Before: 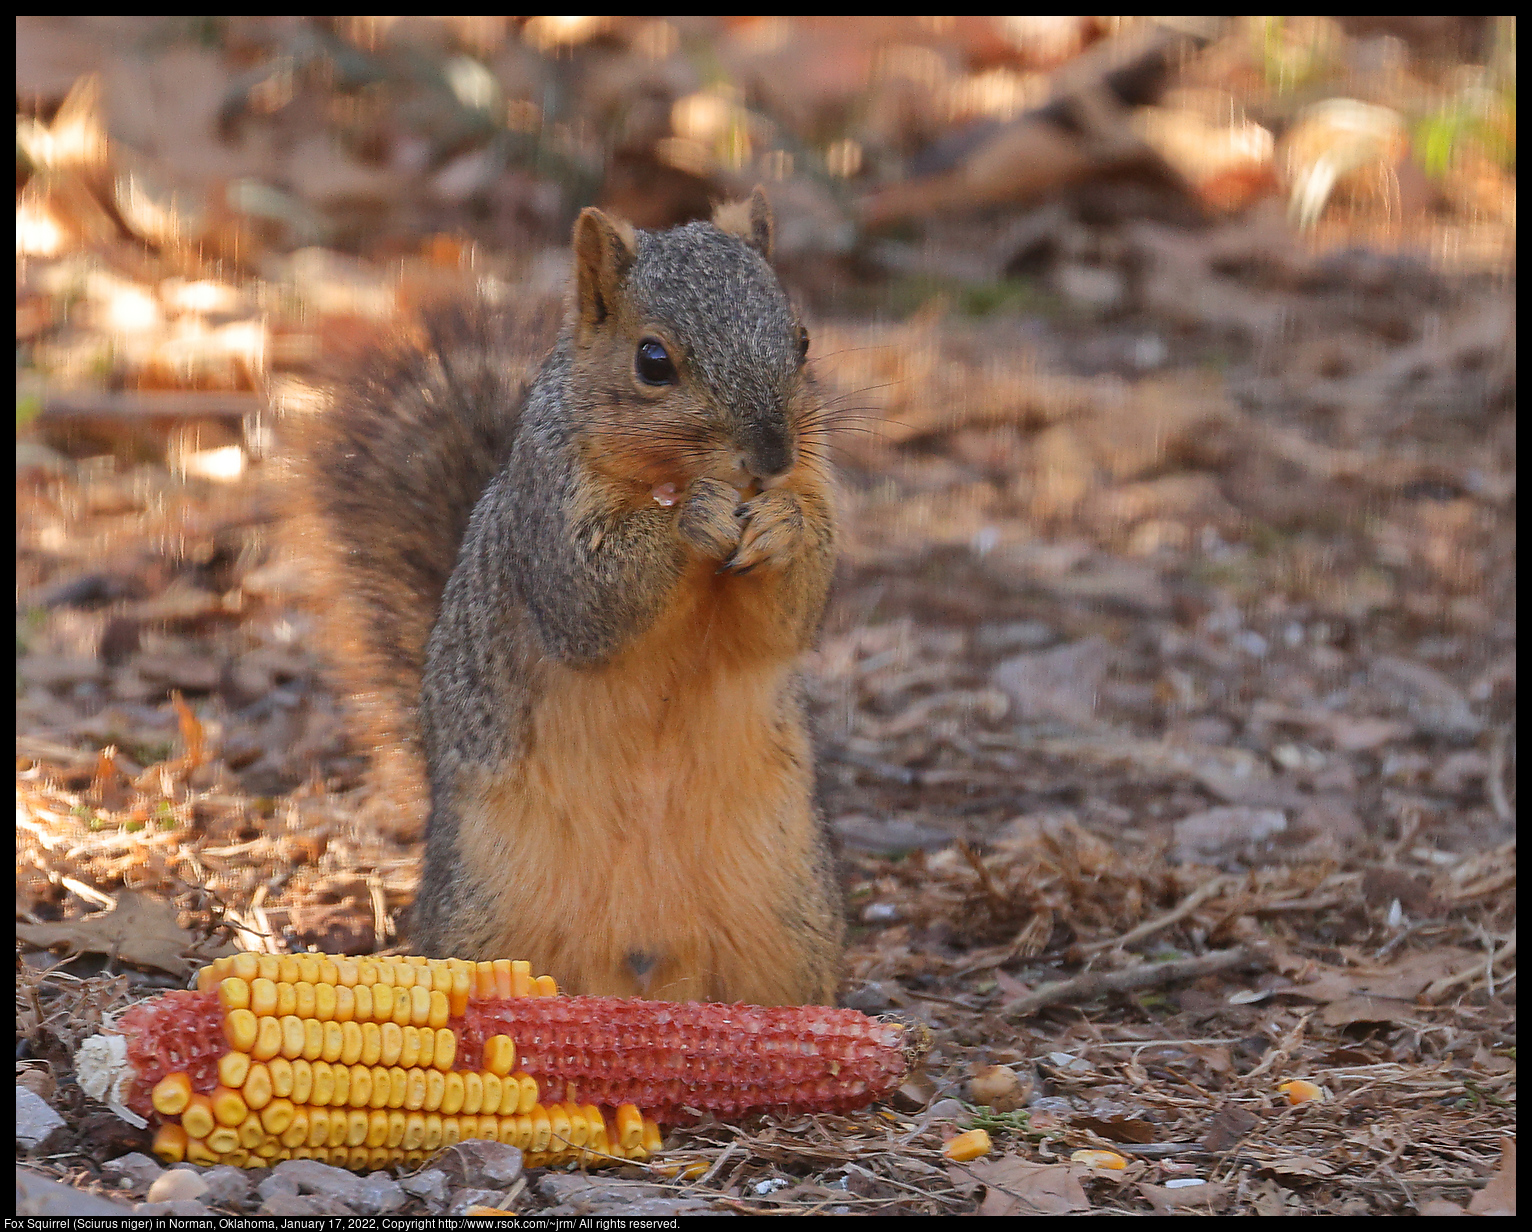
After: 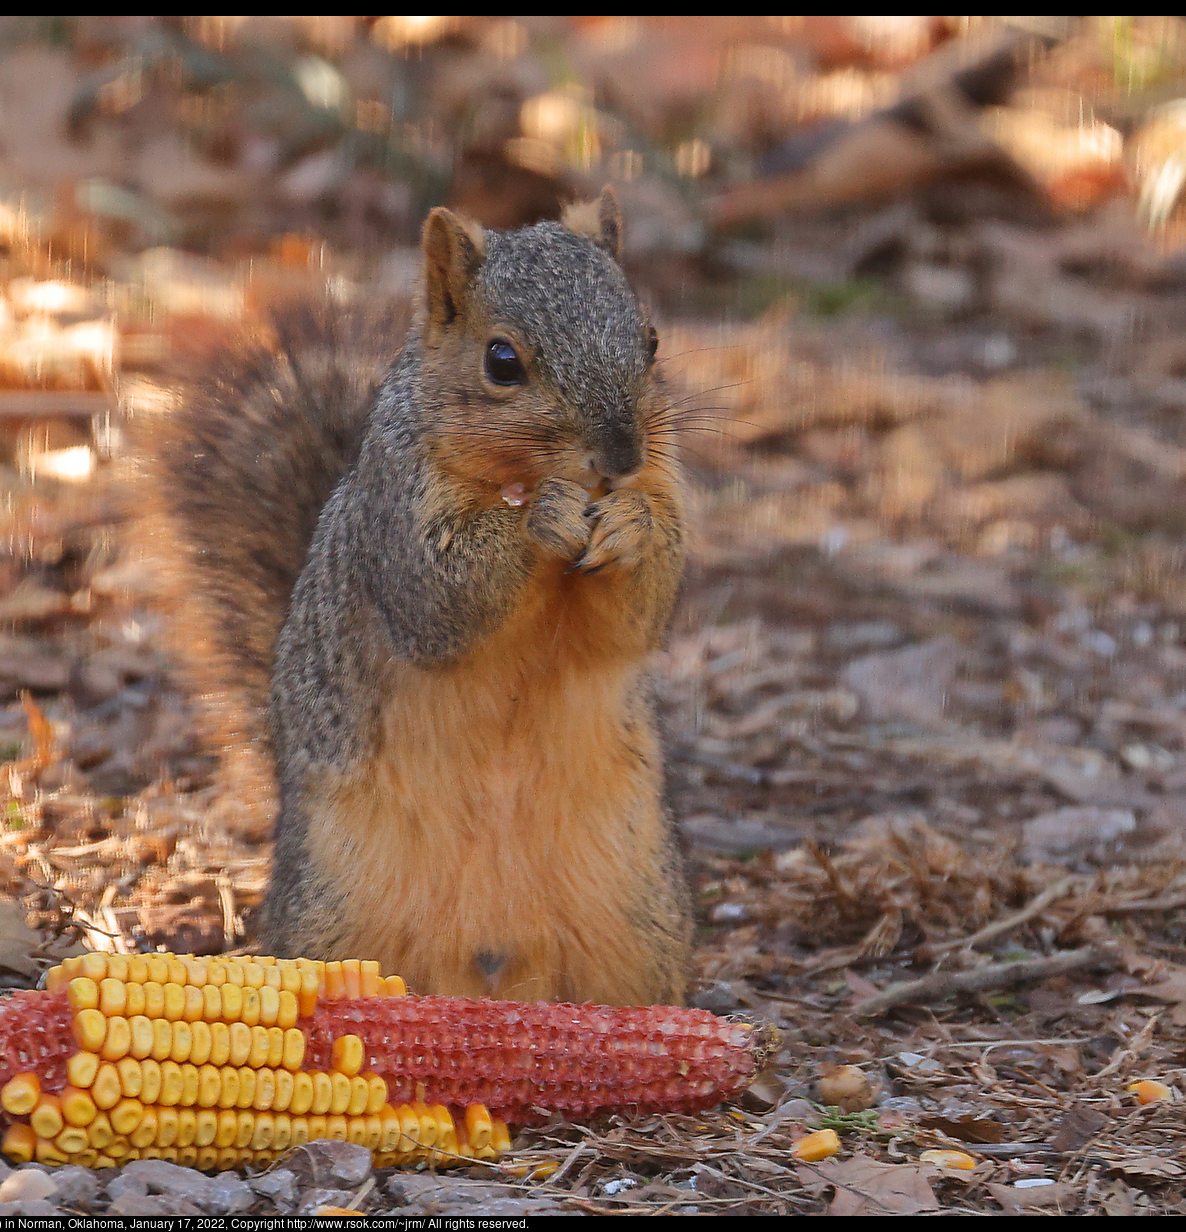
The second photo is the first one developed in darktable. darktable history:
rotate and perspective: automatic cropping off
crop: left 9.88%, right 12.664%
